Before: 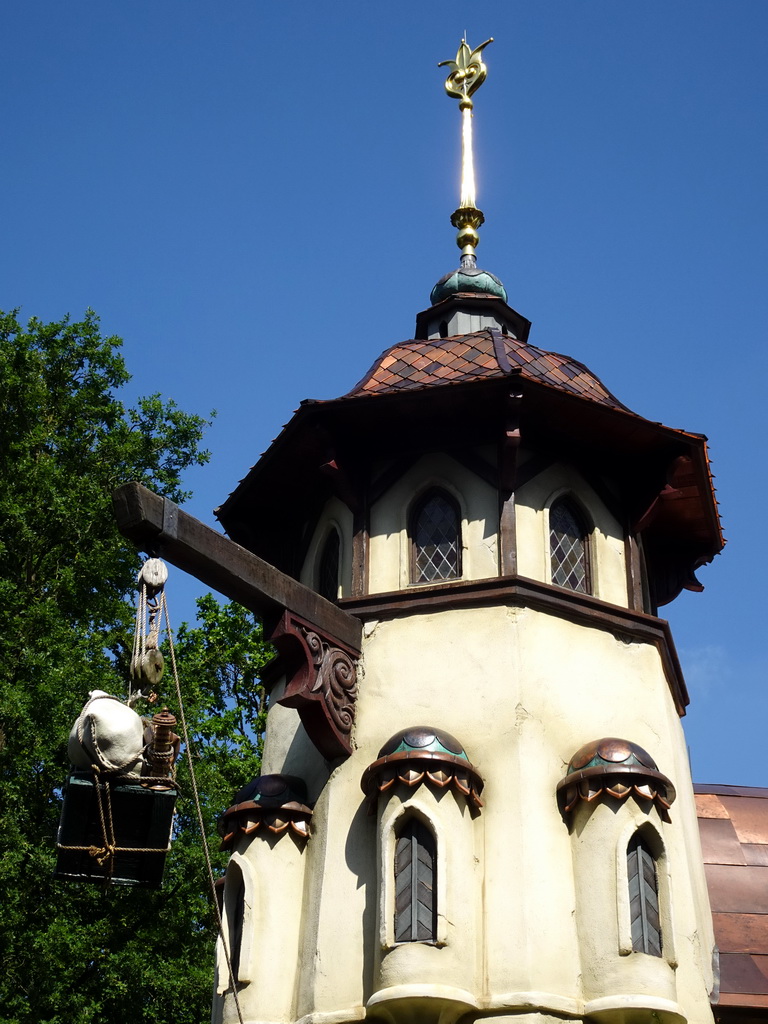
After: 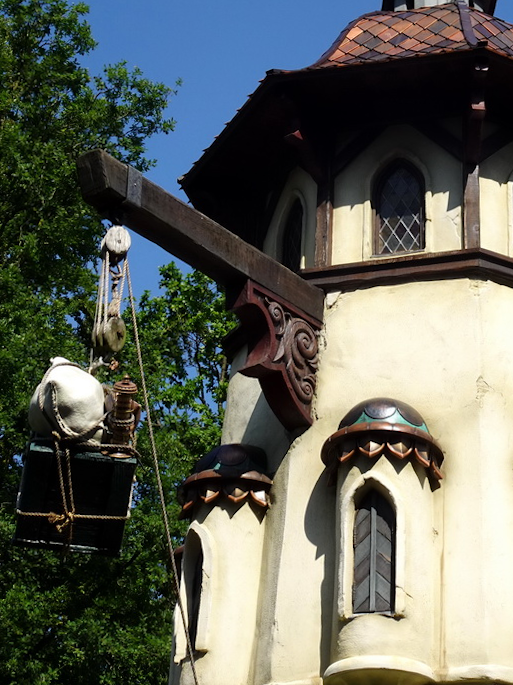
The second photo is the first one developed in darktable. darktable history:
rgb levels: preserve colors max RGB
crop and rotate: angle -0.82°, left 3.85%, top 31.828%, right 27.992%
